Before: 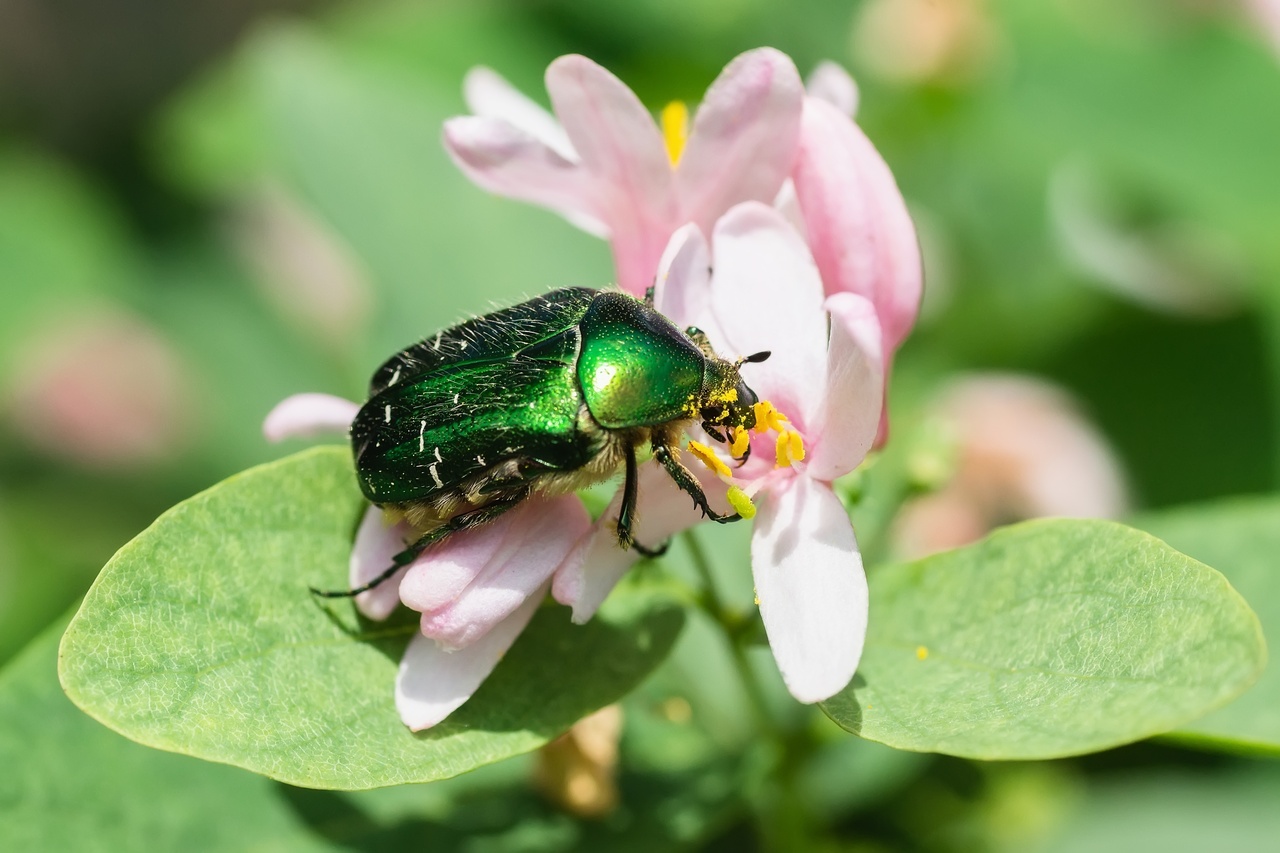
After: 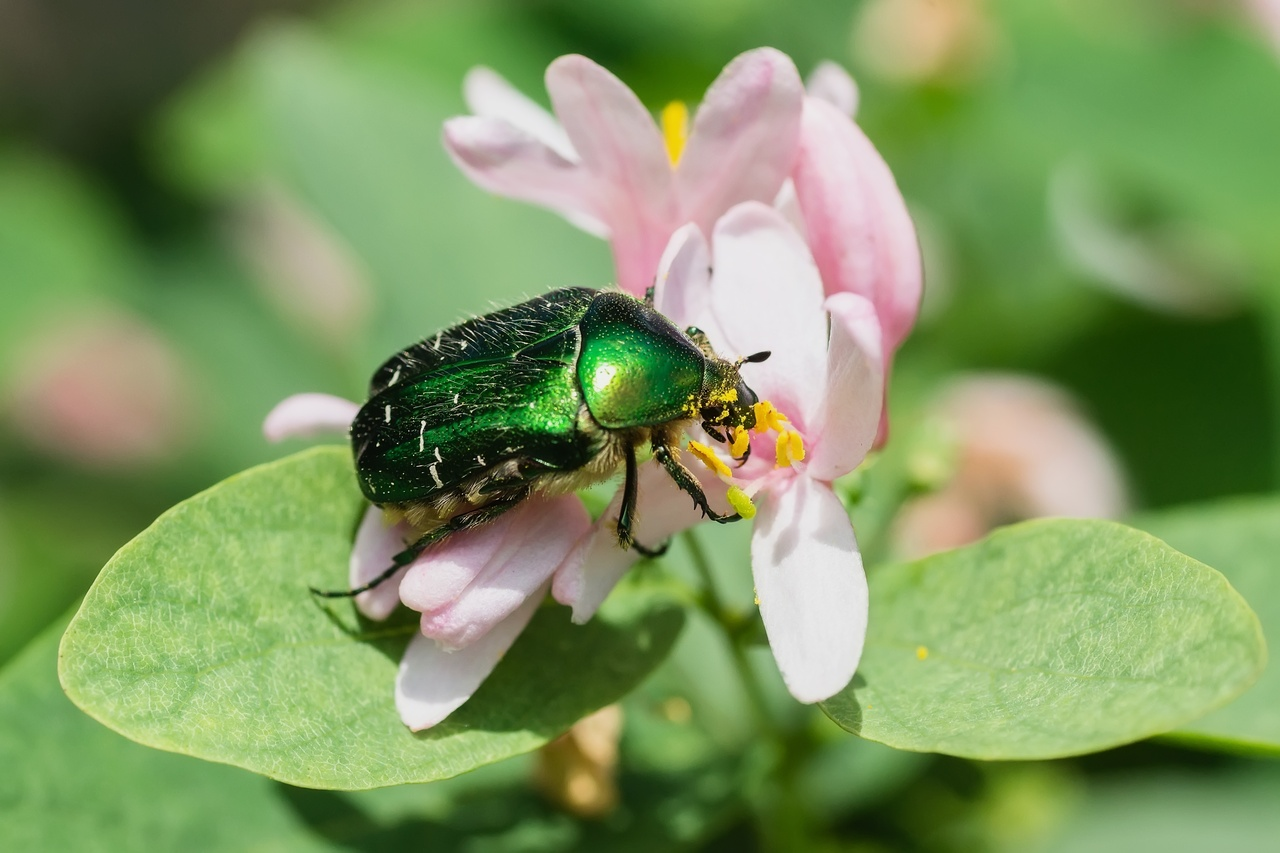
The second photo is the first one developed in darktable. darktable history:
exposure: exposure -0.153 EV, compensate highlight preservation false
